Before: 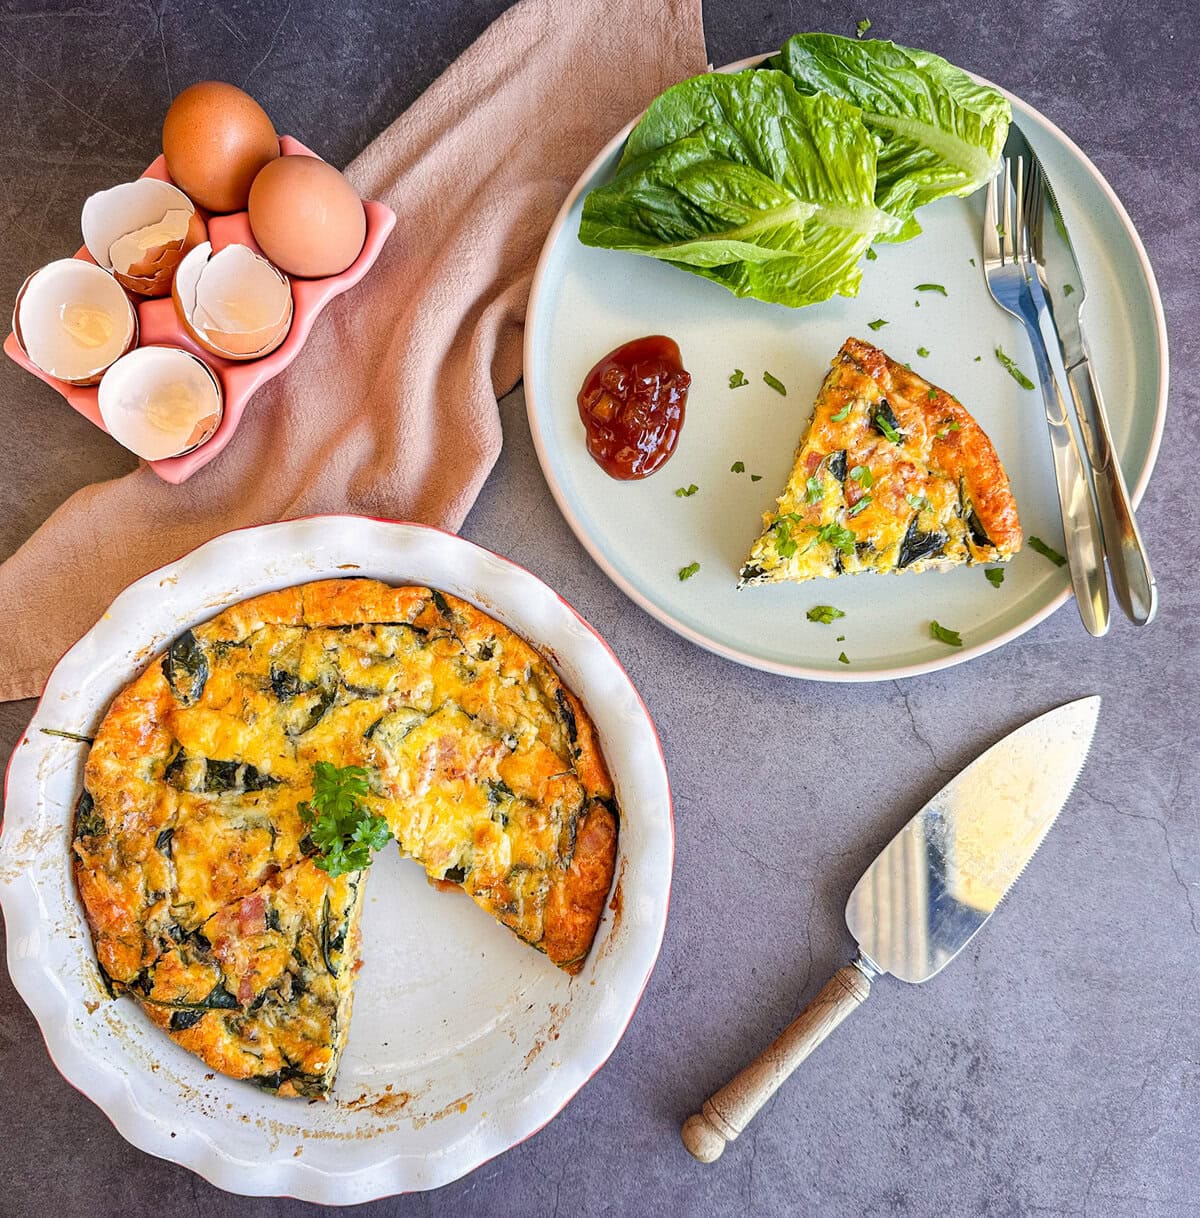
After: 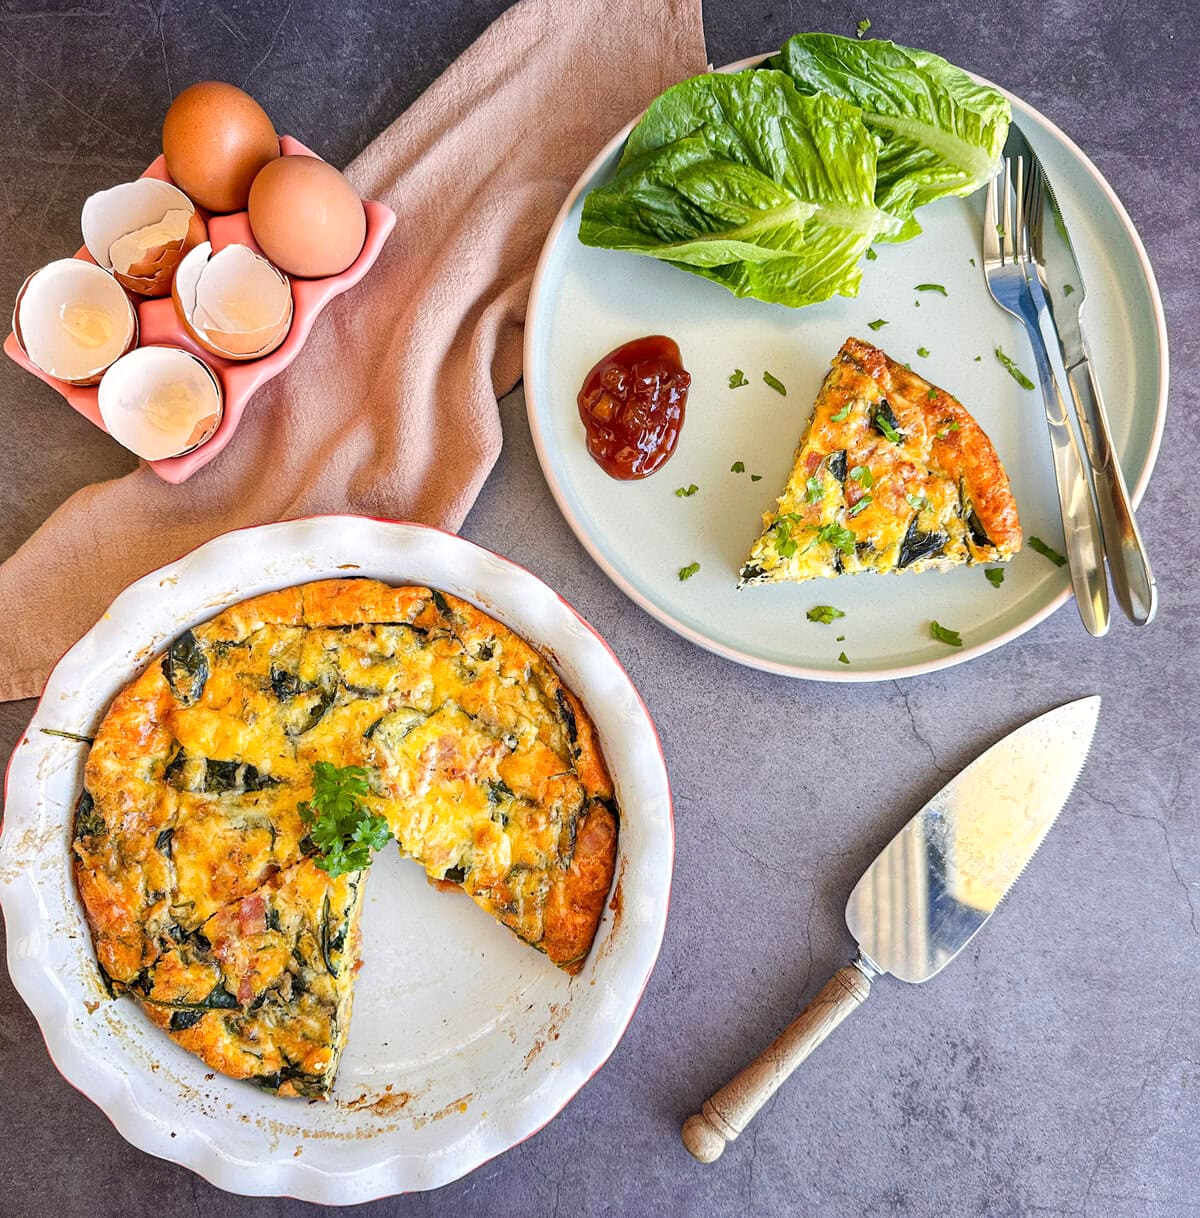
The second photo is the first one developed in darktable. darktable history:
exposure: exposure 0.078 EV, compensate highlight preservation false
